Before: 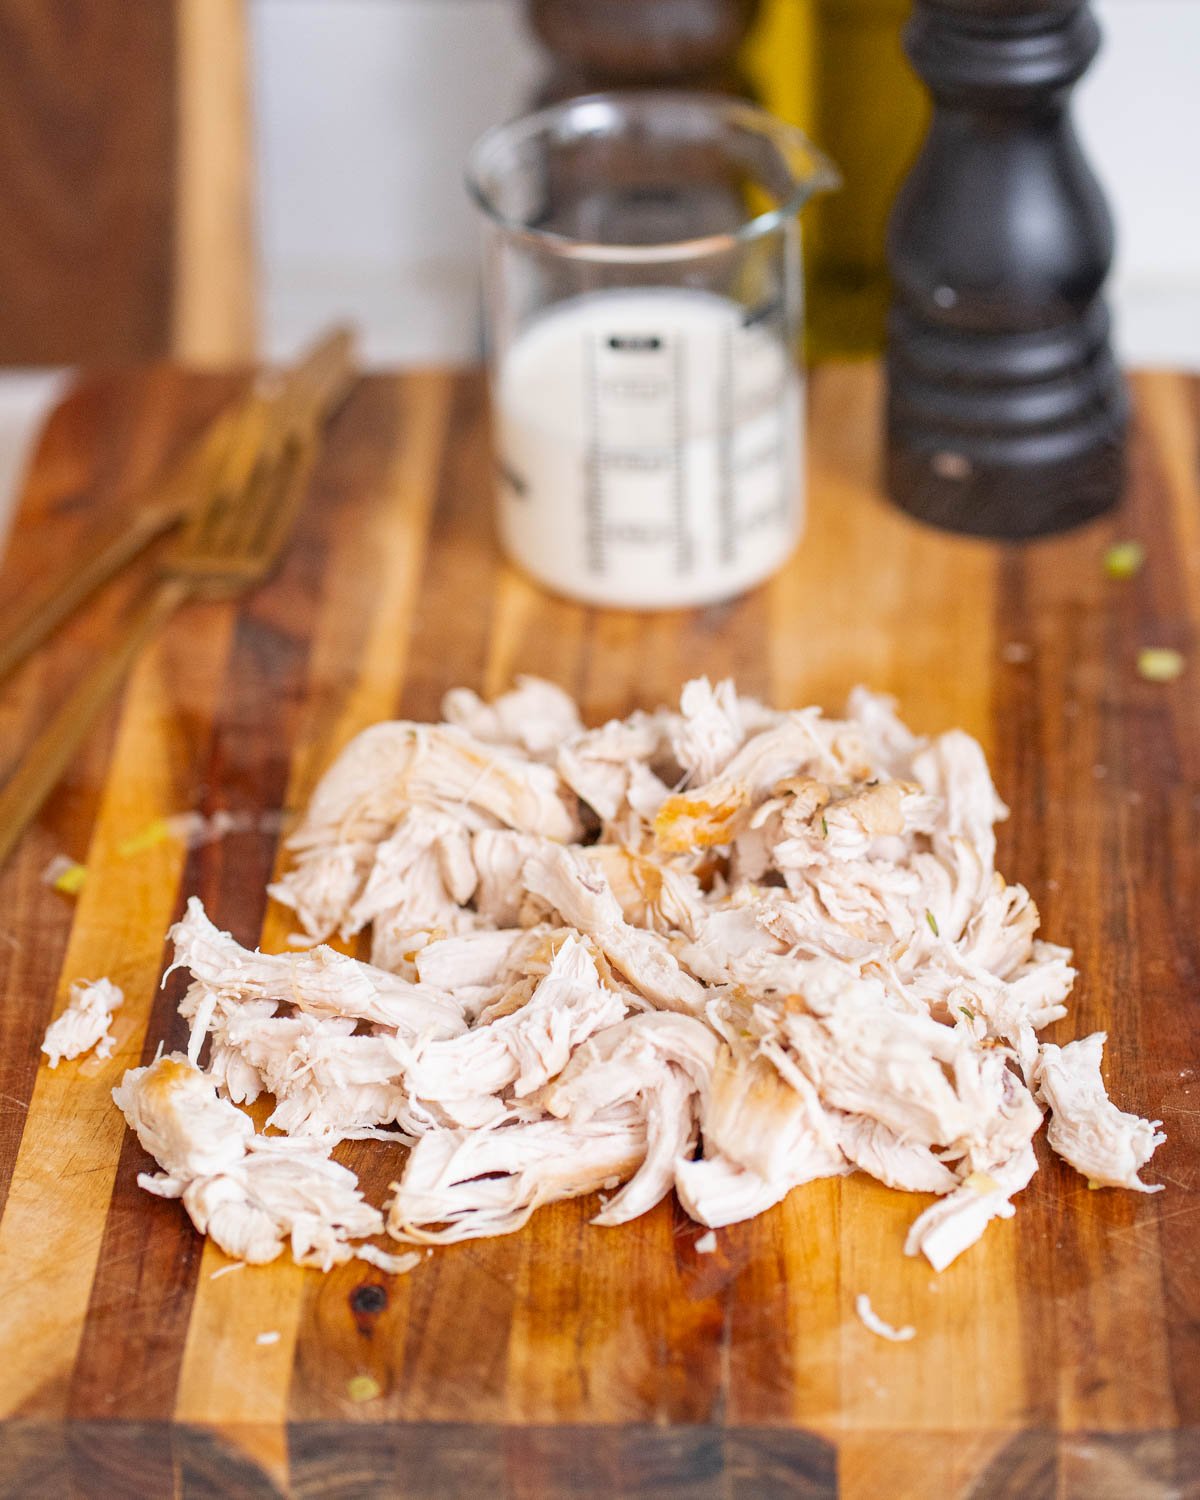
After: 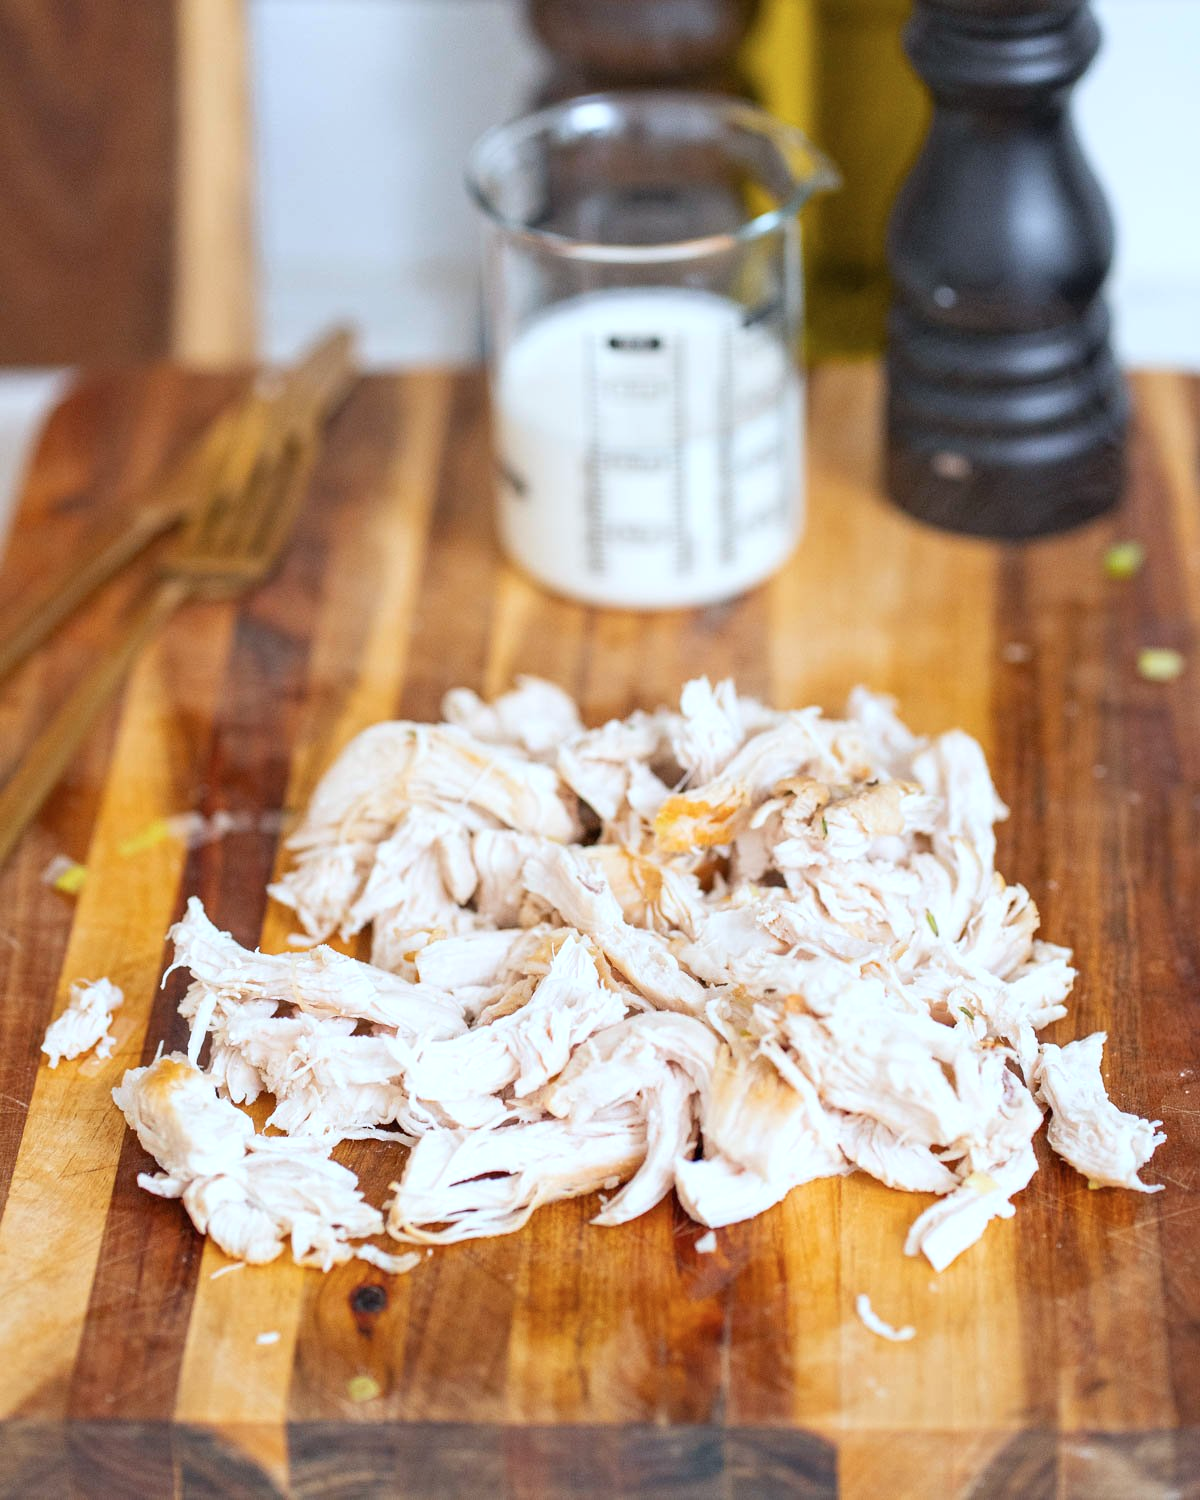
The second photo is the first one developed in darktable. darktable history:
shadows and highlights: shadows -11.38, white point adjustment 3.89, highlights 28.44
color calibration: illuminant Planckian (black body), x 0.368, y 0.361, temperature 4275.16 K
